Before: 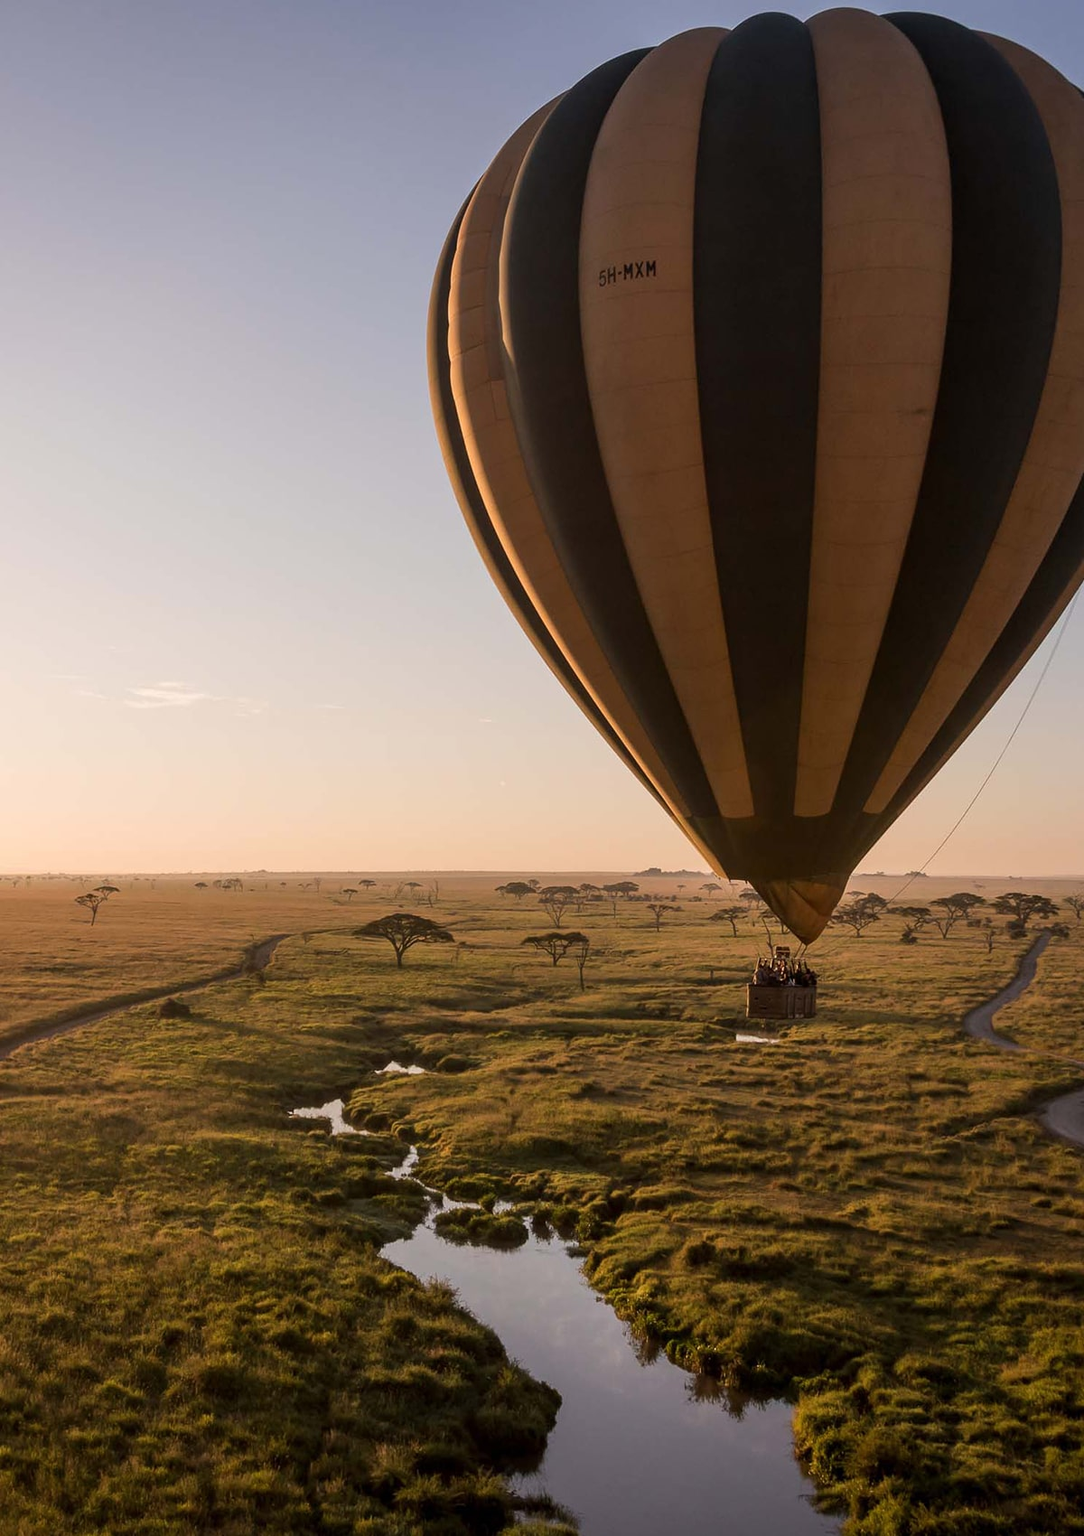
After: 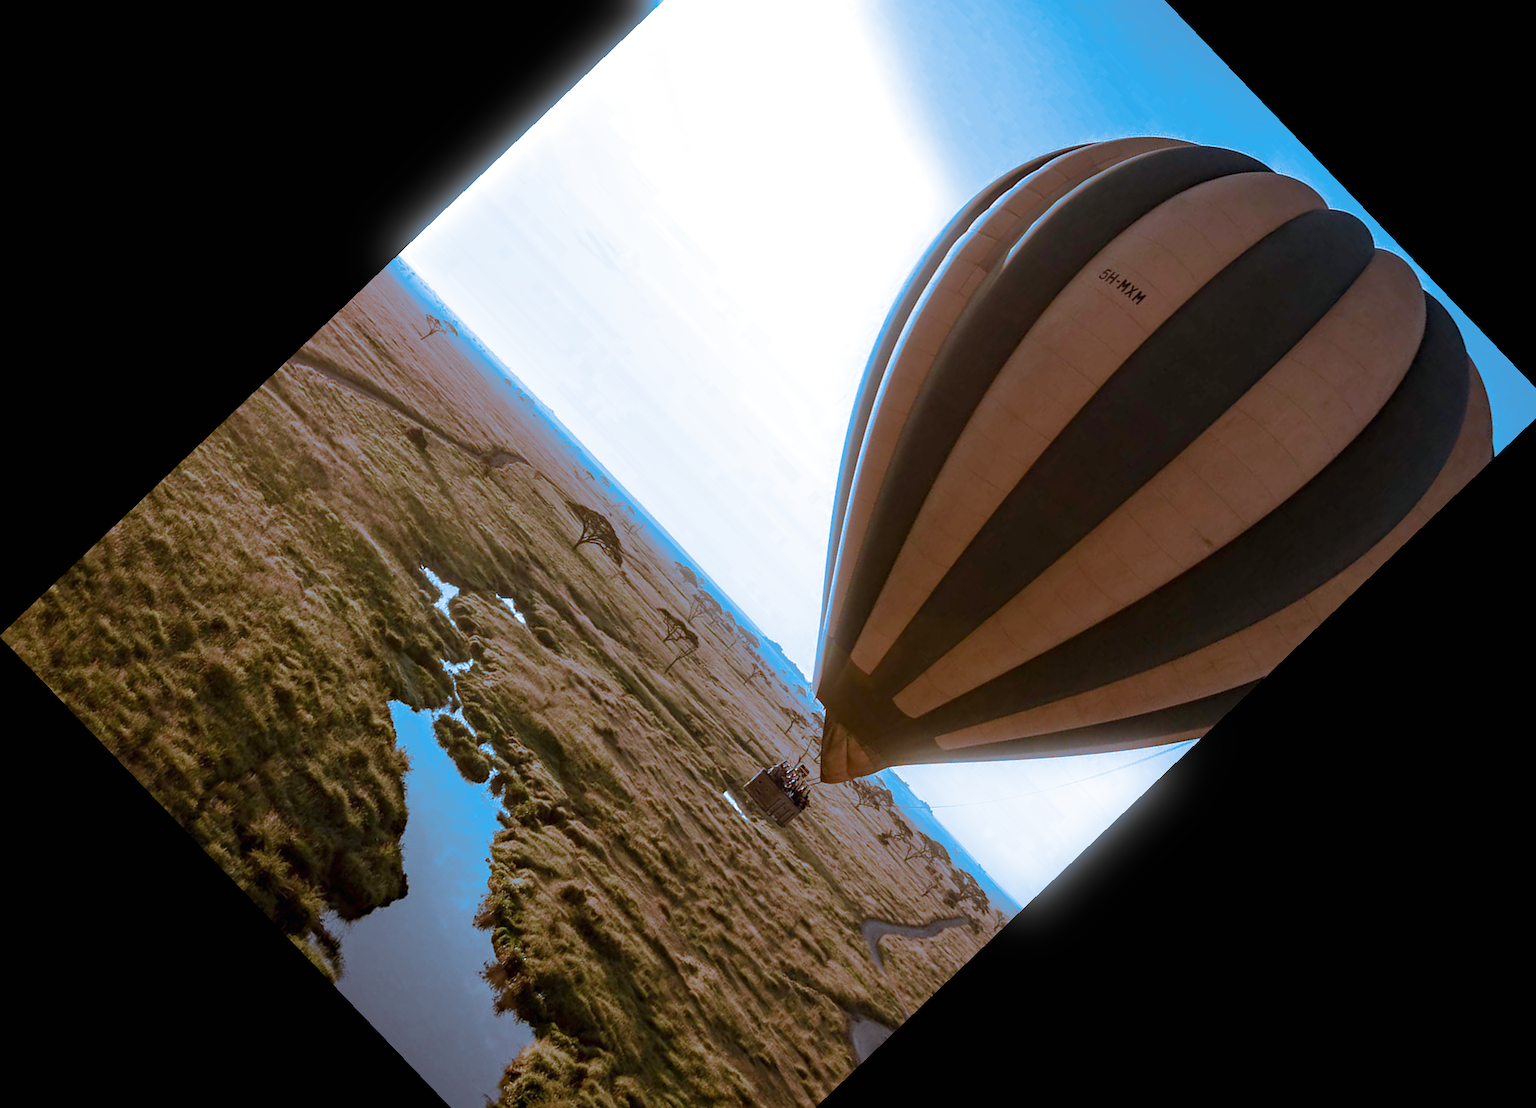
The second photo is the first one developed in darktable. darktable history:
crop and rotate: angle -46.26°, top 16.234%, right 0.912%, bottom 11.704%
split-toning: shadows › hue 220°, shadows › saturation 0.64, highlights › hue 220°, highlights › saturation 0.64, balance 0, compress 5.22%
bloom: size 5%, threshold 95%, strength 15%
haze removal: compatibility mode true, adaptive false
exposure: black level correction 0, exposure 0.7 EV, compensate highlight preservation false
